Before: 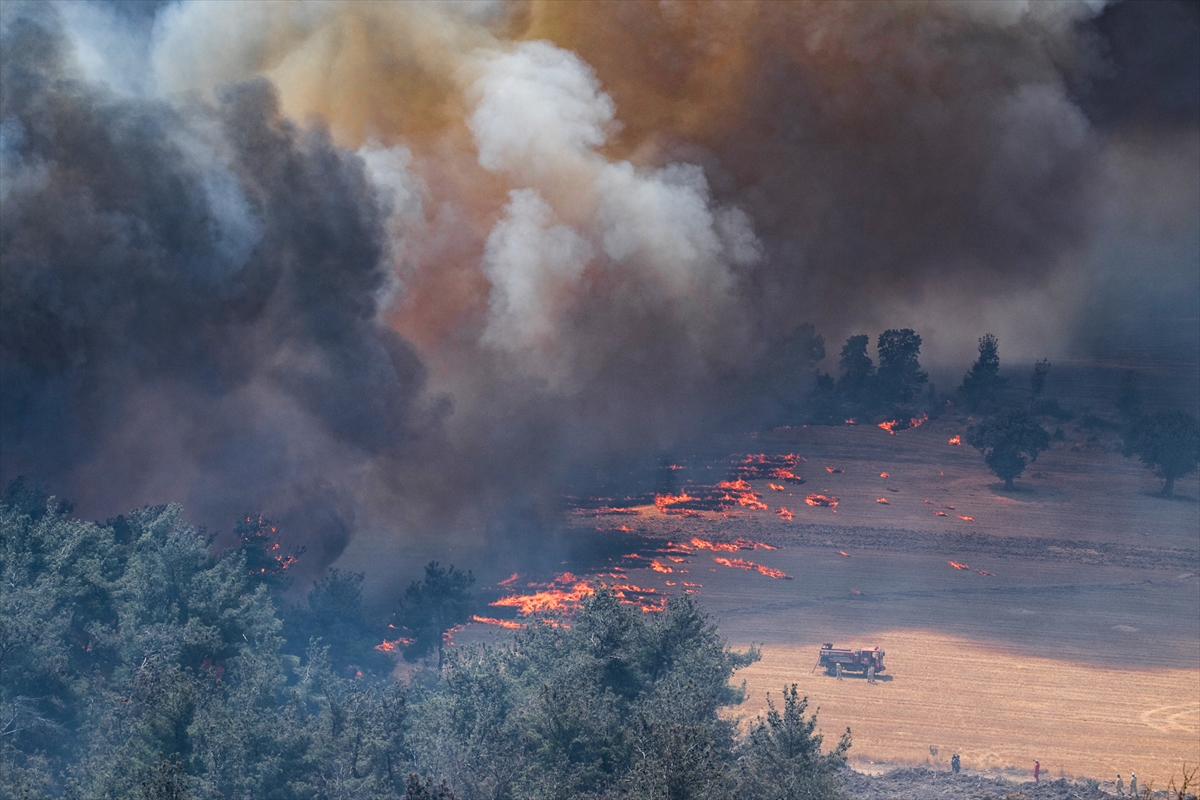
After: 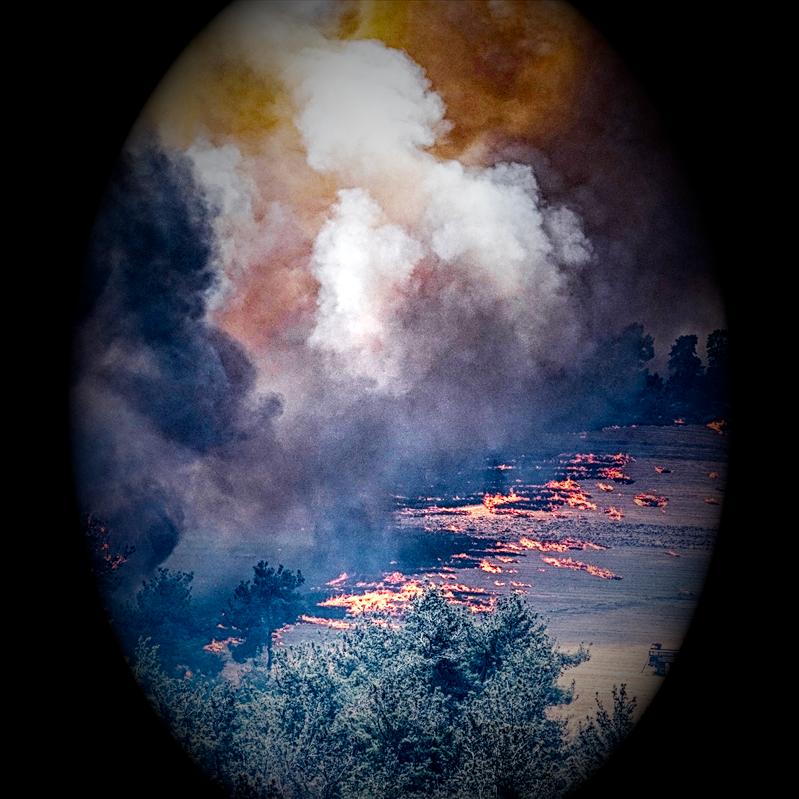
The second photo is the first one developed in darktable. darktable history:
sharpen: radius 3.119
crop and rotate: left 14.292%, right 19.041%
color balance rgb: global vibrance 10%
vignetting: fall-off start 15.9%, fall-off radius 100%, brightness -1, saturation 0.5, width/height ratio 0.719
base curve: curves: ch0 [(0, 0) (0.007, 0.004) (0.027, 0.03) (0.046, 0.07) (0.207, 0.54) (0.442, 0.872) (0.673, 0.972) (1, 1)], preserve colors none
local contrast: highlights 19%, detail 186%
